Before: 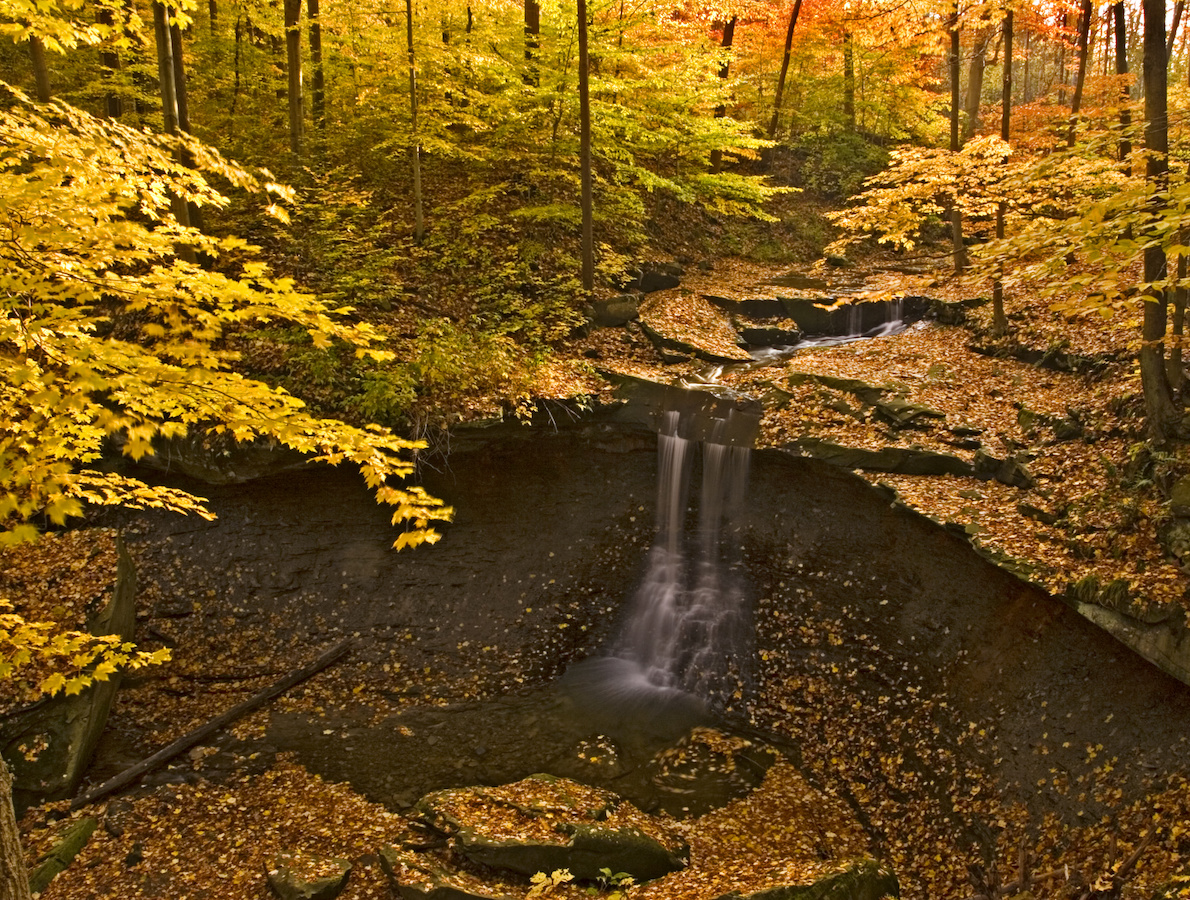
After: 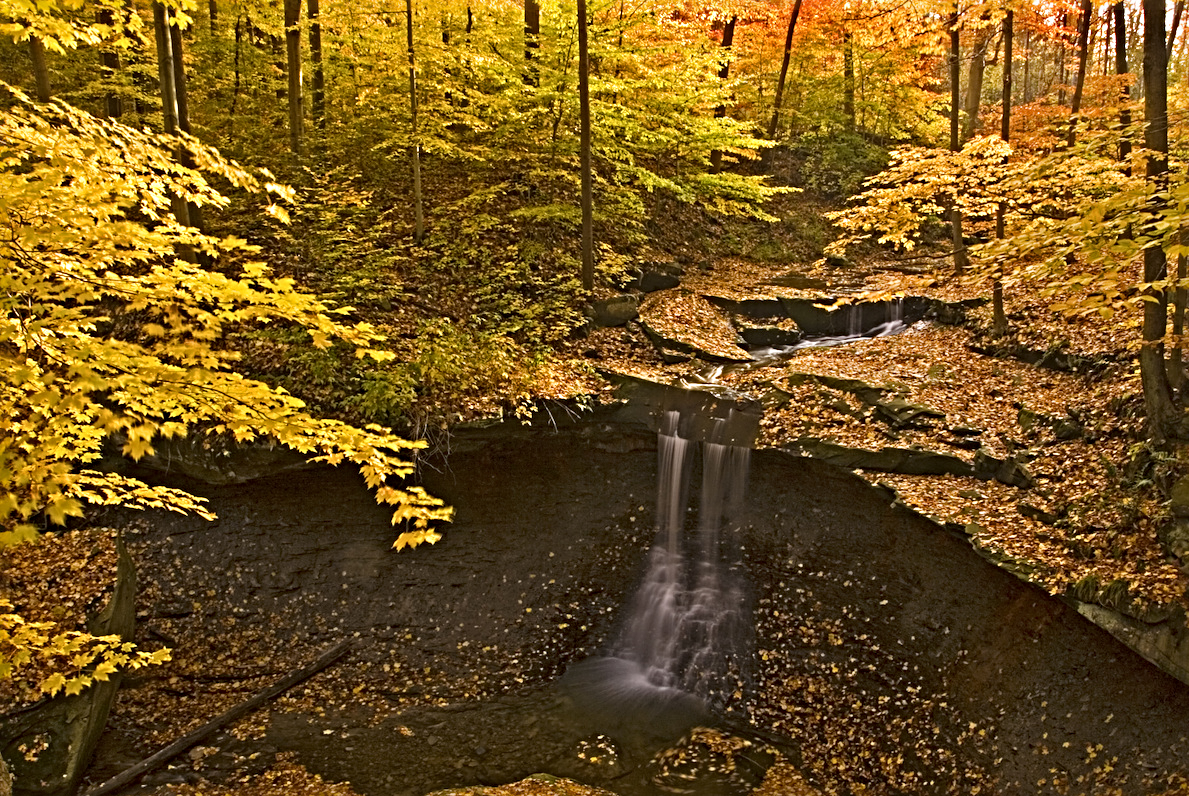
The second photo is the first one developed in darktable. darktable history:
tone equalizer: edges refinement/feathering 500, mask exposure compensation -1.57 EV, preserve details no
crop and rotate: top 0%, bottom 11.517%
sharpen: radius 3.958
